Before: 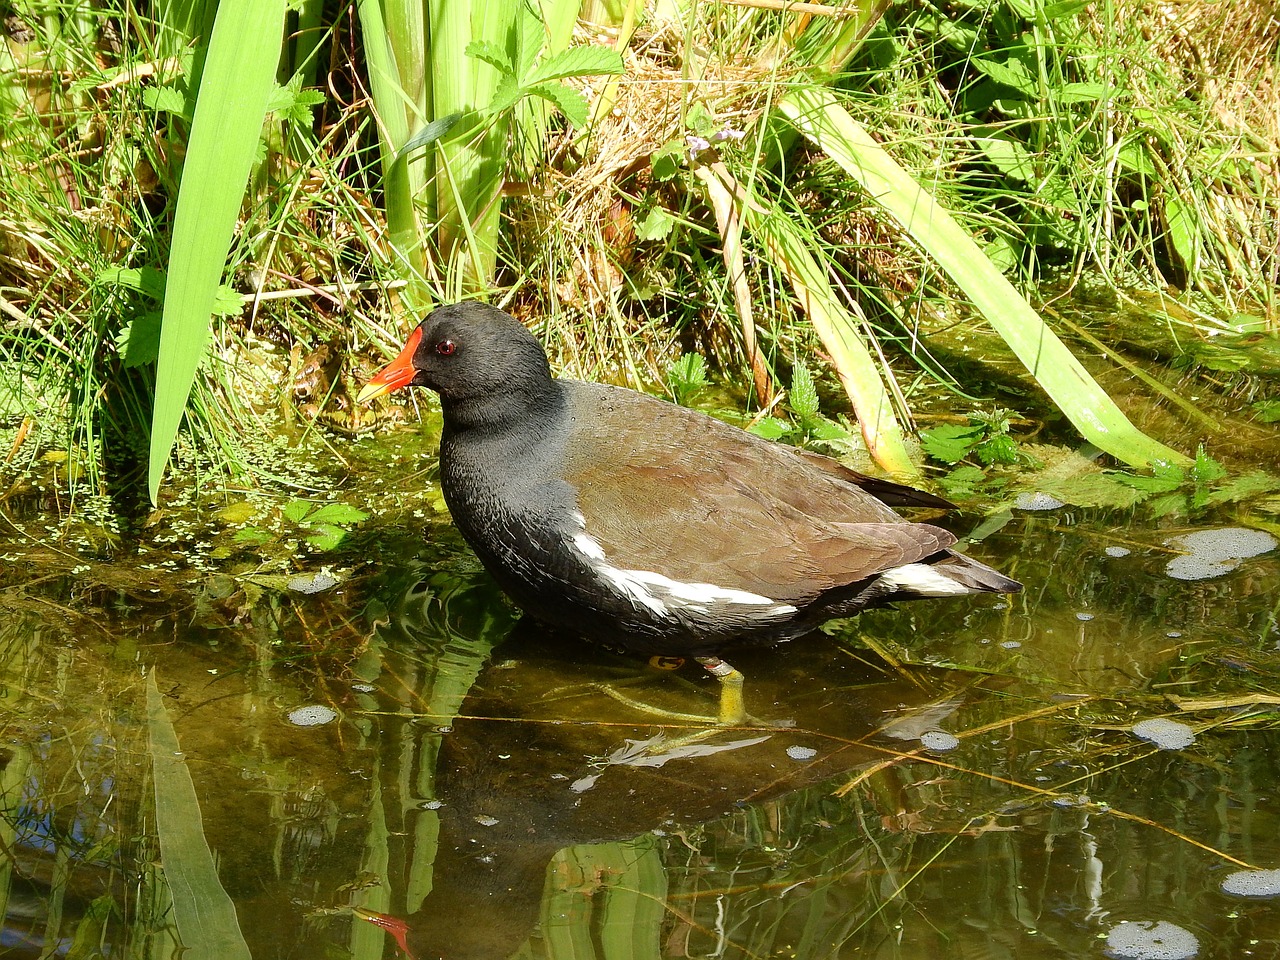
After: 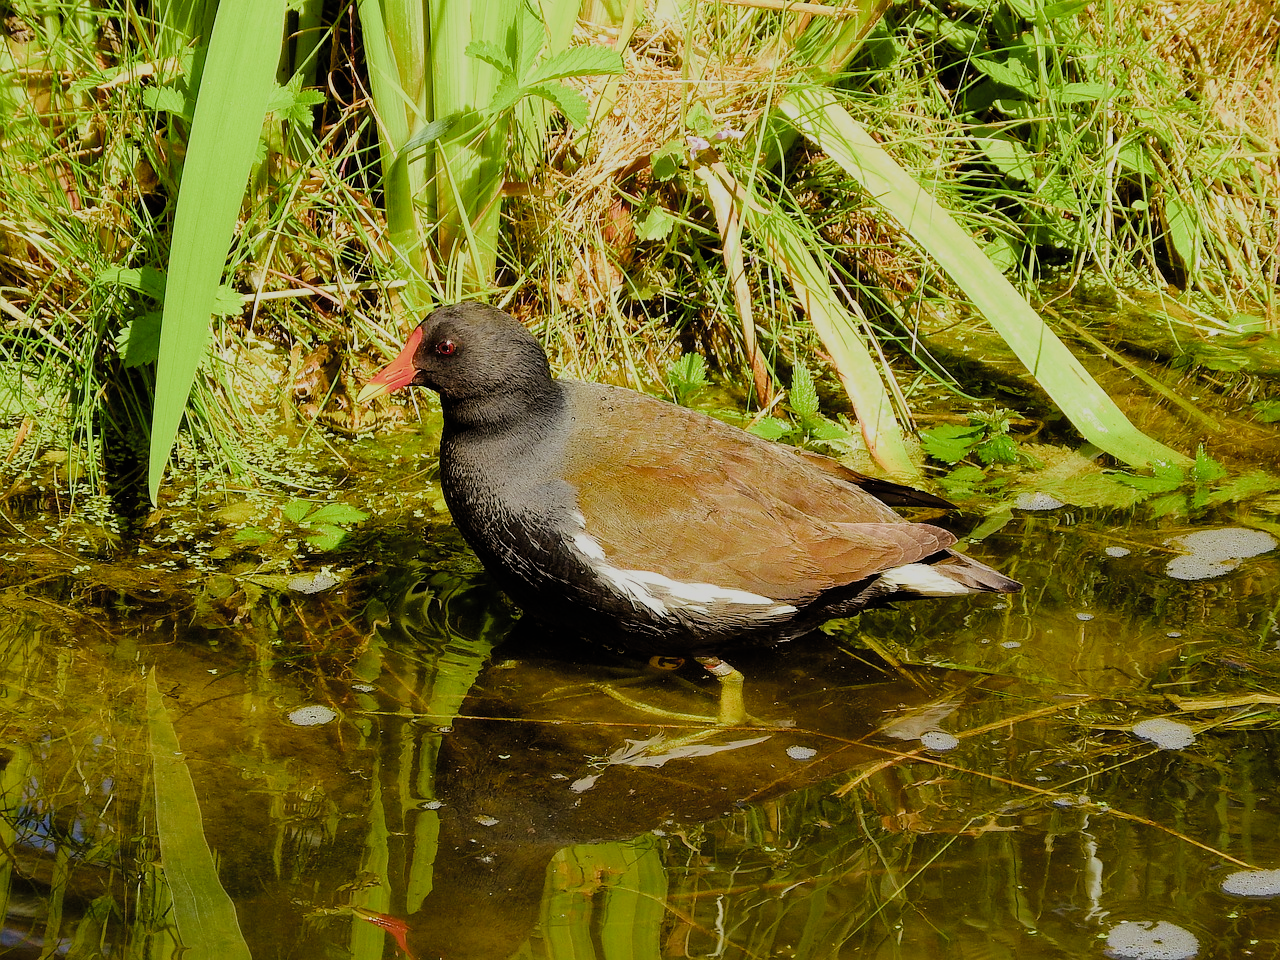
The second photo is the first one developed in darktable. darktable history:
color balance rgb: power › chroma 1.072%, power › hue 28.29°, perceptual saturation grading › global saturation 25.903%, perceptual brilliance grading › global brilliance 1.256%, perceptual brilliance grading › highlights -3.846%, global vibrance 20%
tone equalizer: edges refinement/feathering 500, mask exposure compensation -1.57 EV, preserve details no
filmic rgb: black relative exposure -7.65 EV, white relative exposure 4.56 EV, hardness 3.61, add noise in highlights 0.102, color science v4 (2020), iterations of high-quality reconstruction 0, type of noise poissonian
